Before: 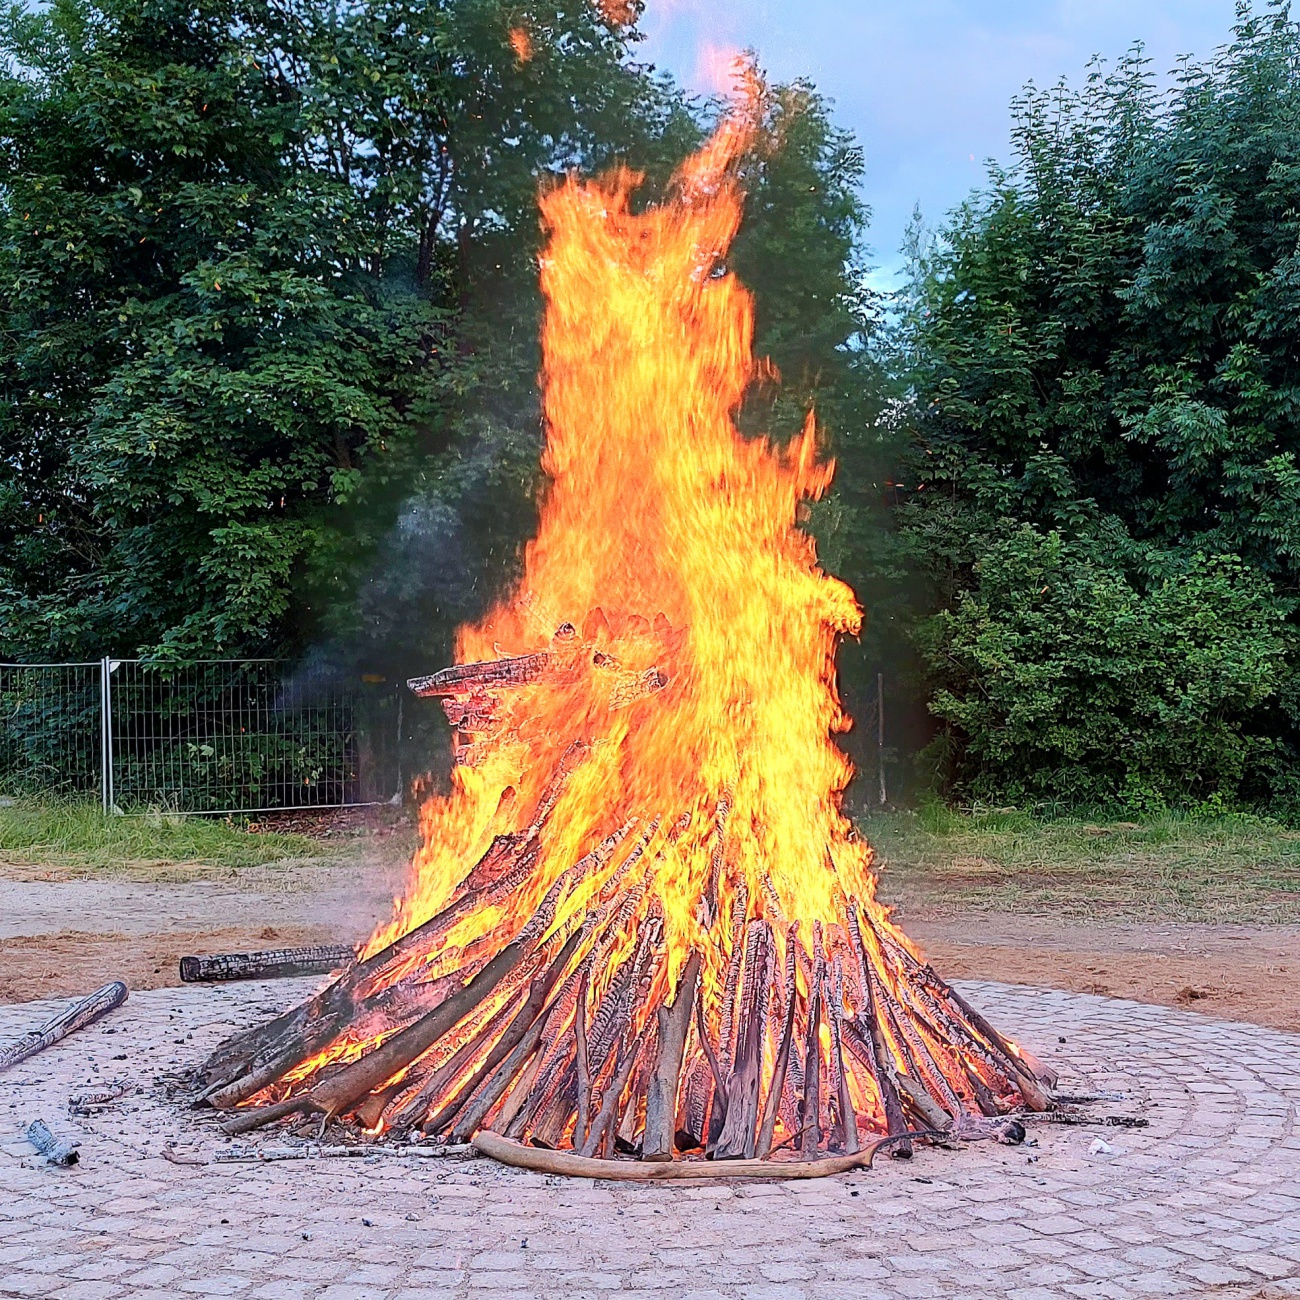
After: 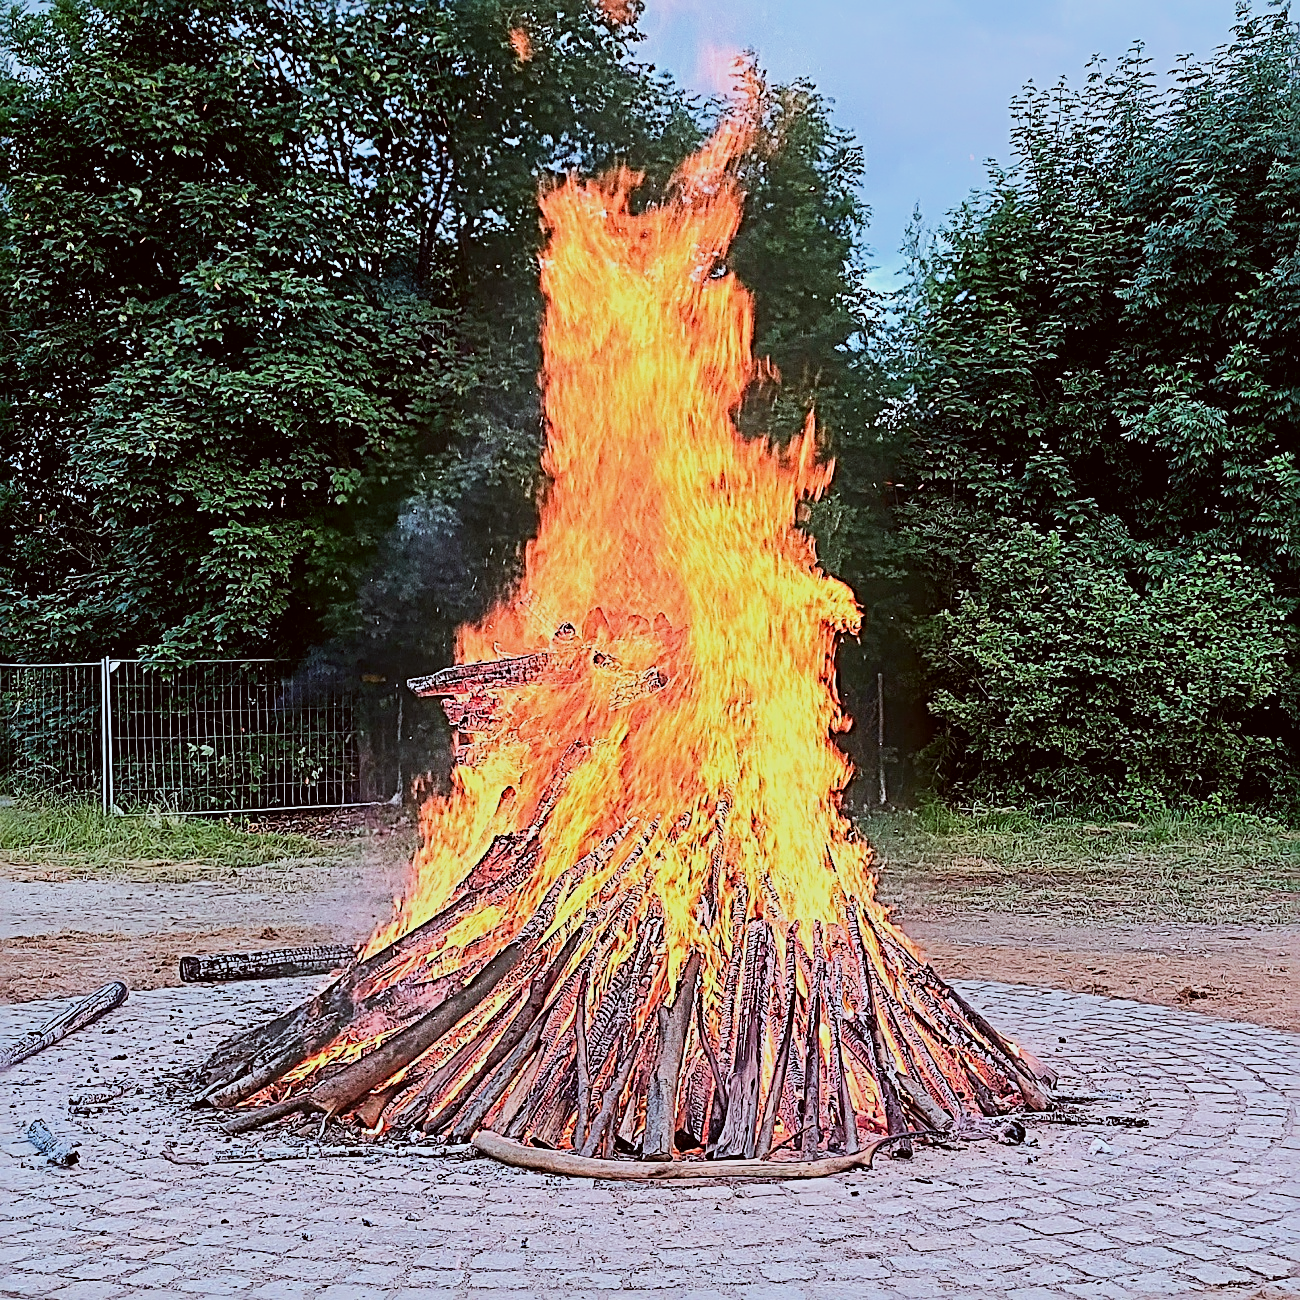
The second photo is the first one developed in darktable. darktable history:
filmic rgb: black relative exposure -7.5 EV, white relative exposure 5 EV, hardness 3.31, contrast 1.3, contrast in shadows safe
color correction: highlights a* -3.28, highlights b* -6.24, shadows a* 3.1, shadows b* 5.19
sharpen: radius 3.69, amount 0.928
